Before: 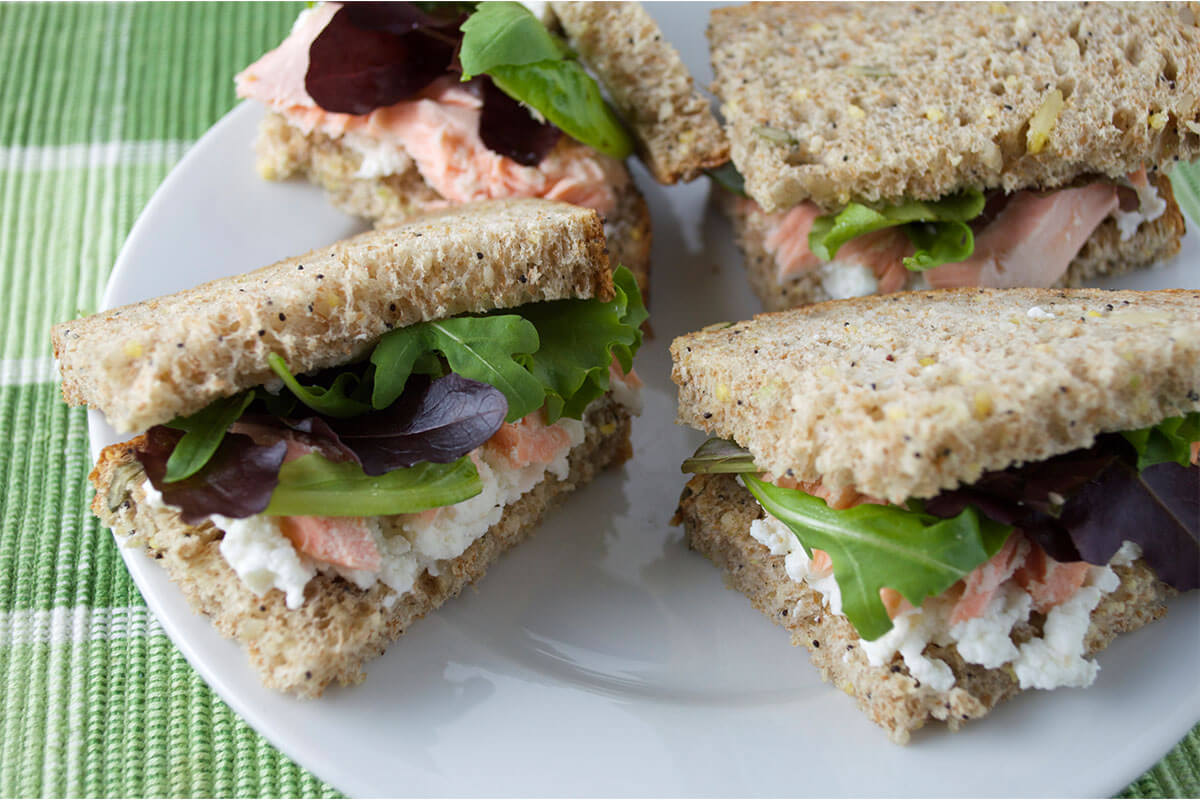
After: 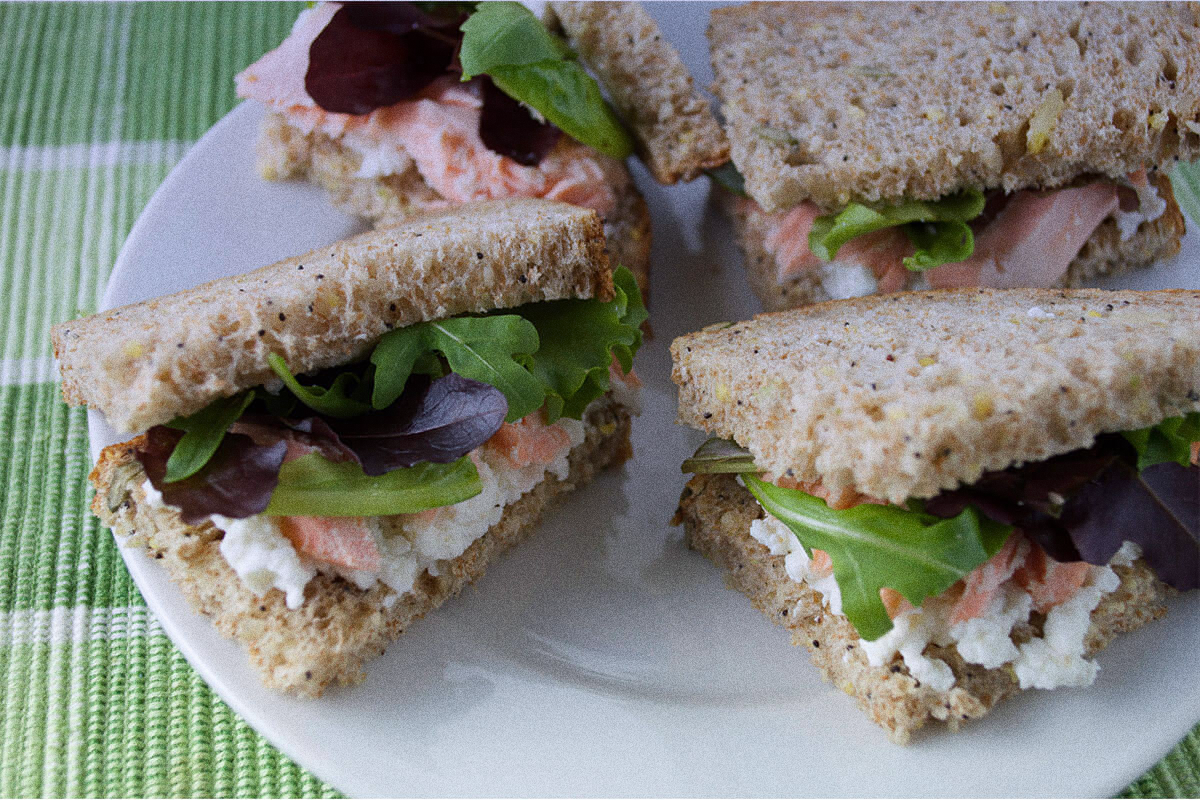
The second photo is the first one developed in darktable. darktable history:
graduated density: hue 238.83°, saturation 50%
grain: coarseness 11.82 ISO, strength 36.67%, mid-tones bias 74.17%
